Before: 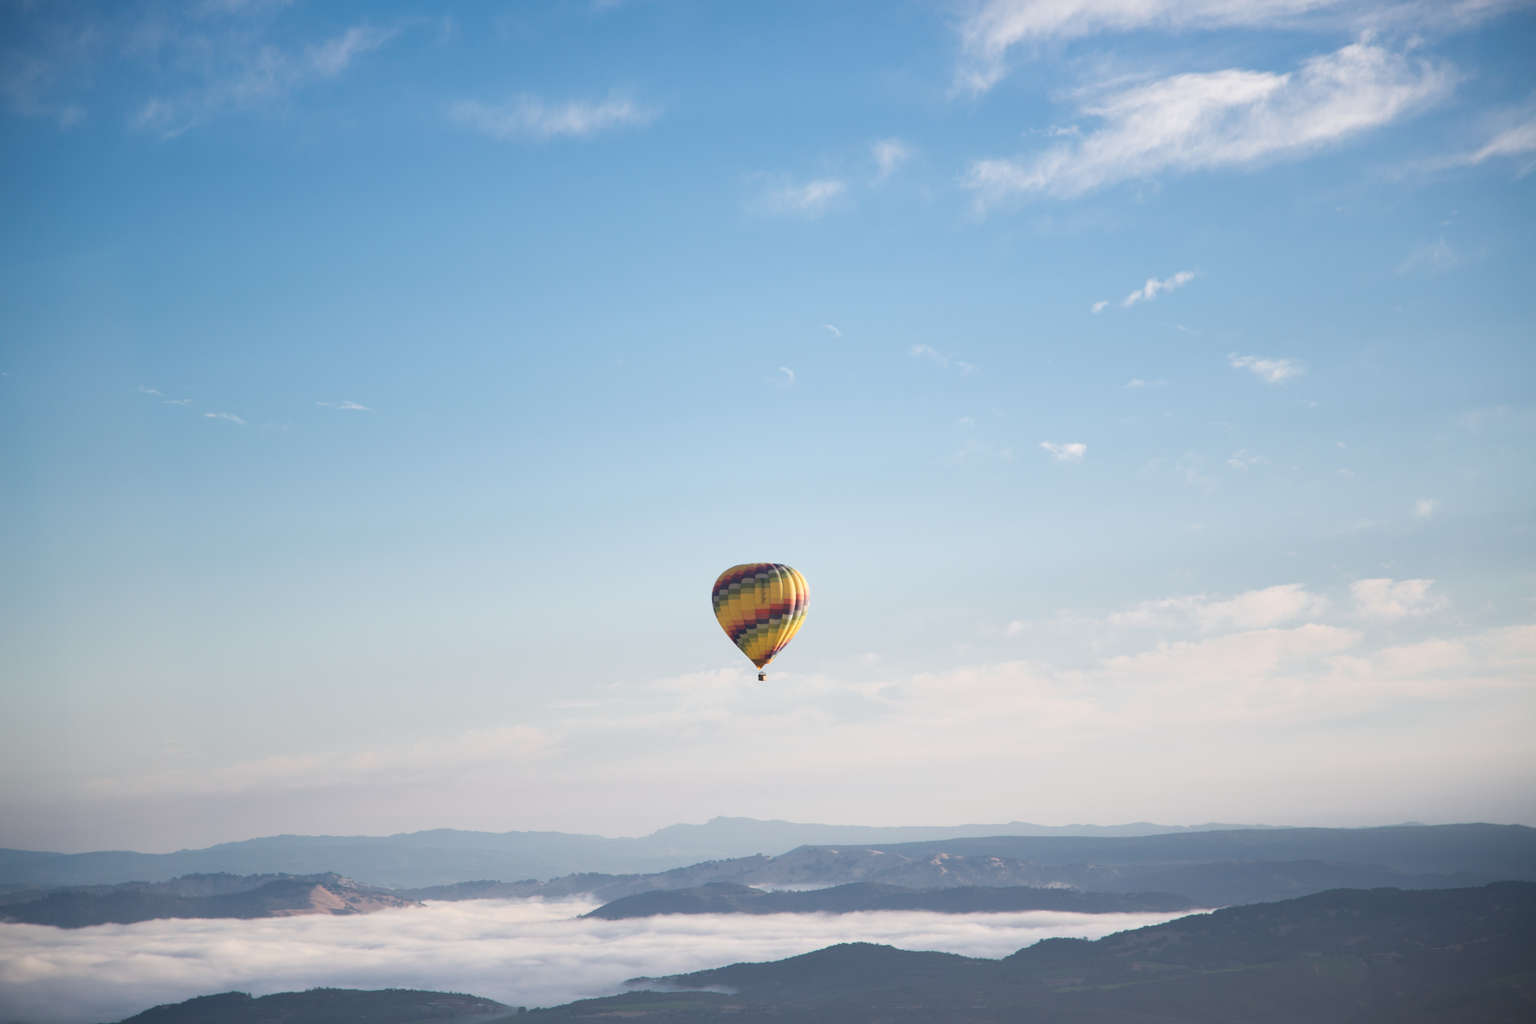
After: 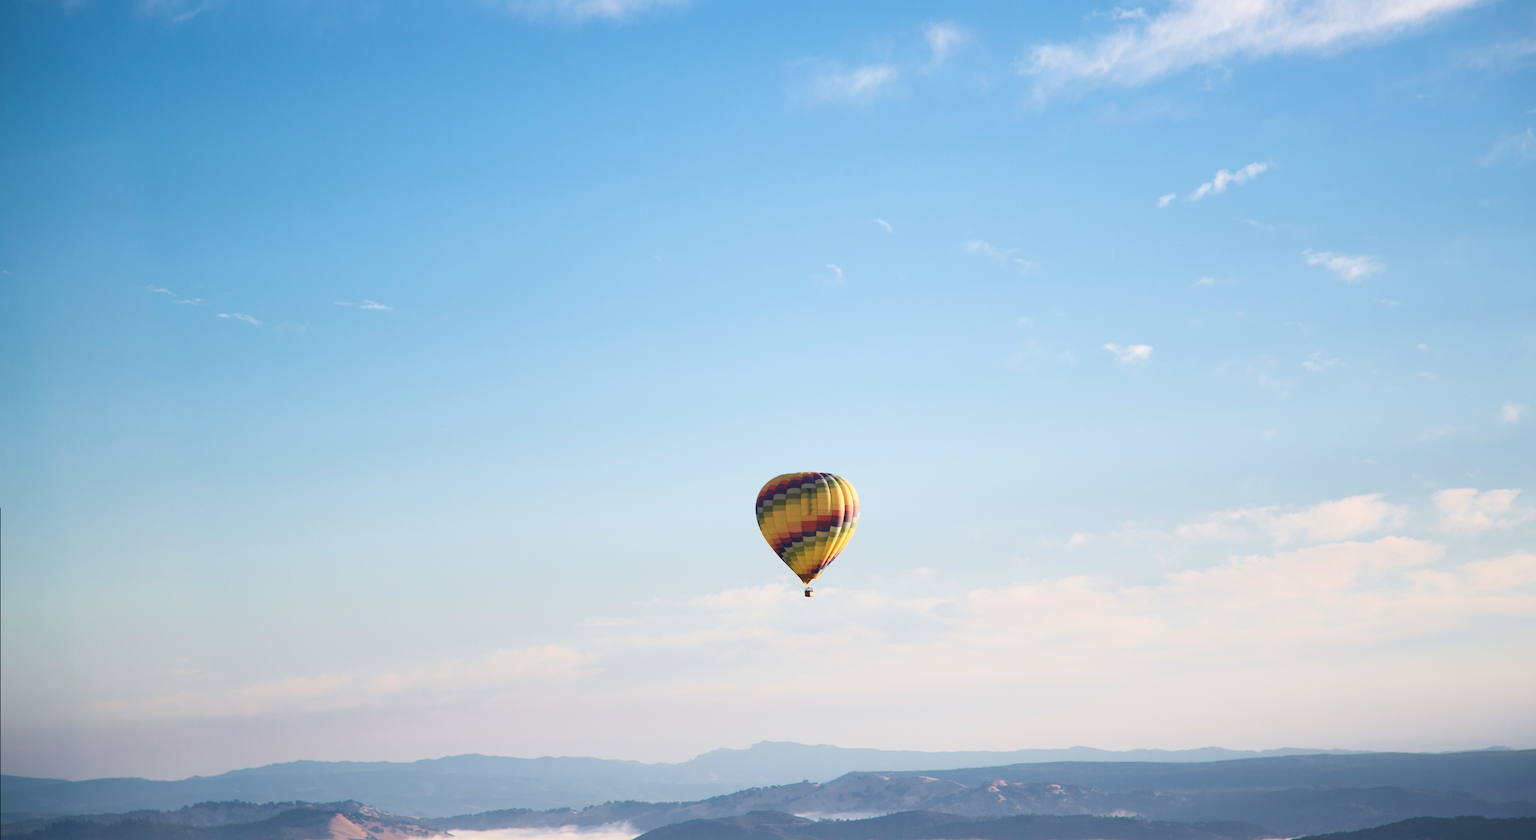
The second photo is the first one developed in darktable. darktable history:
velvia: on, module defaults
sharpen: amount 0.496
crop and rotate: angle 0.026°, top 11.568%, right 5.717%, bottom 11.026%
contrast brightness saturation: contrast 0.152, brightness -0.01, saturation 0.104
